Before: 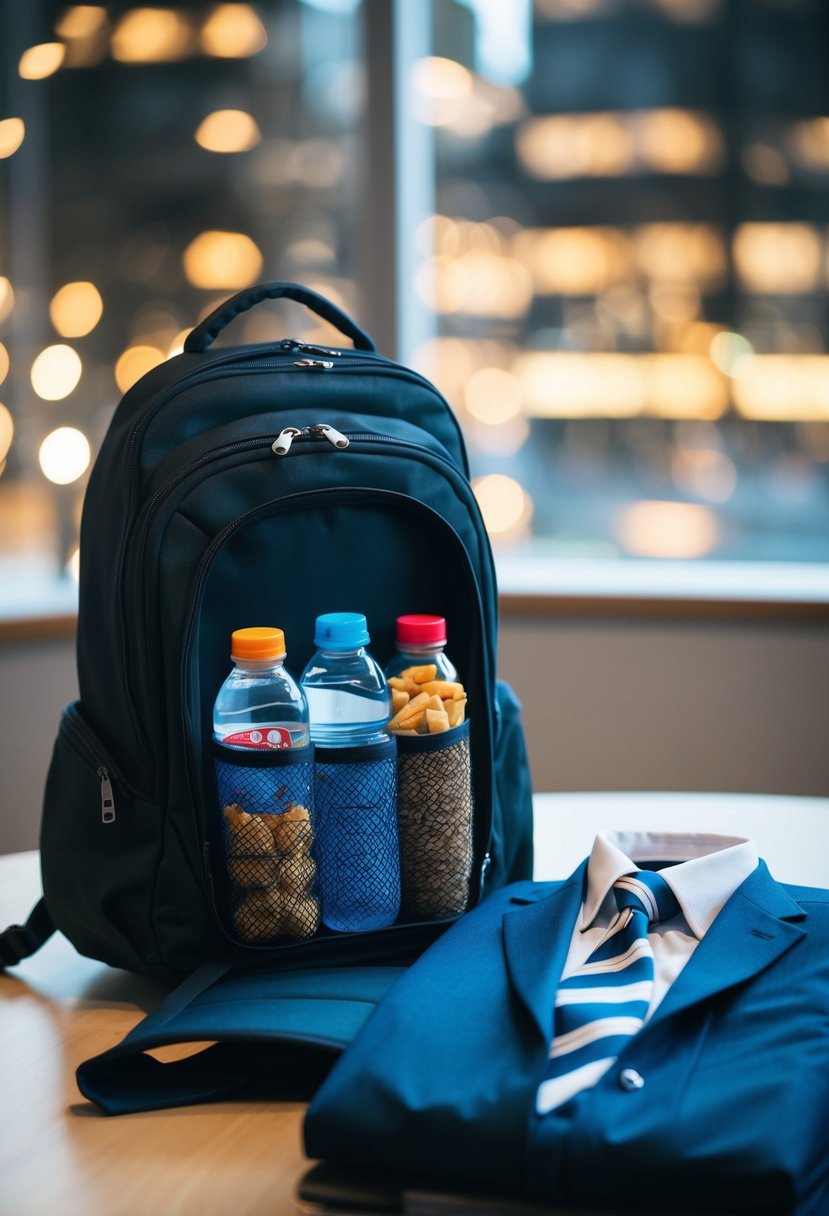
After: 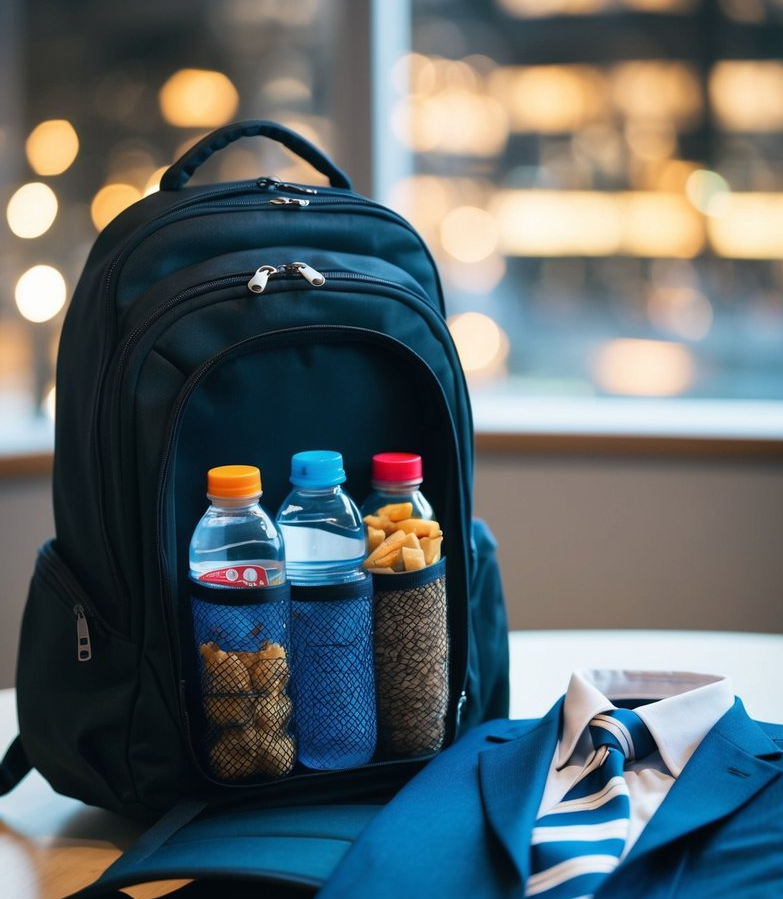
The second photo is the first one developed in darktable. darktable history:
crop and rotate: left 2.976%, top 13.371%, right 2.552%, bottom 12.683%
